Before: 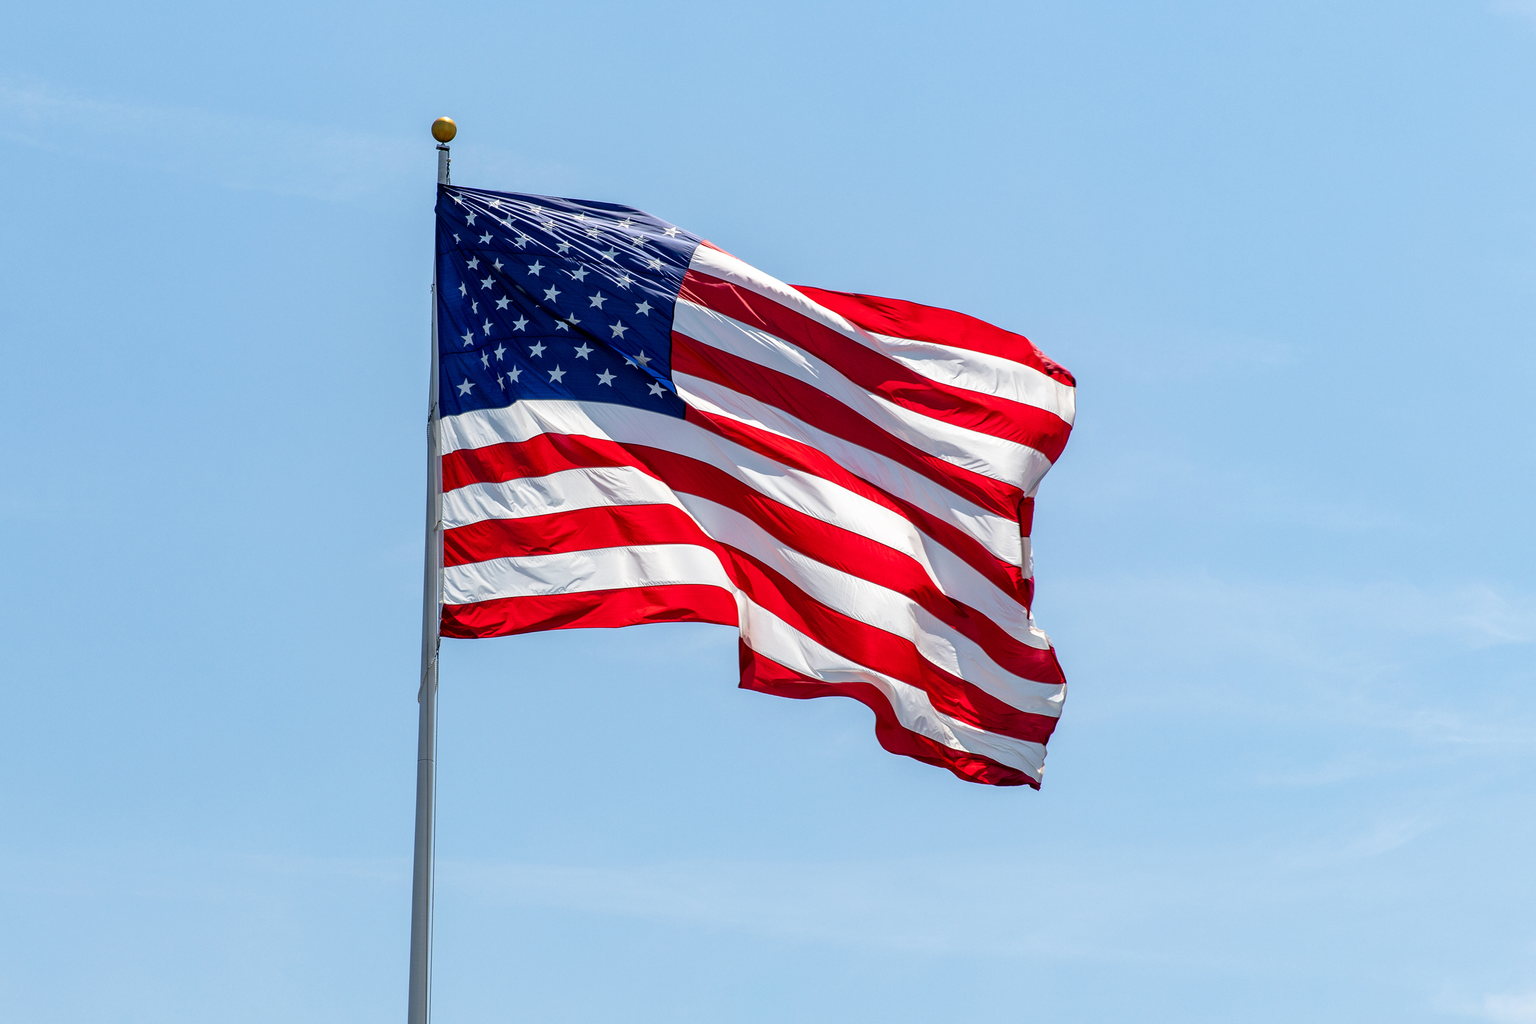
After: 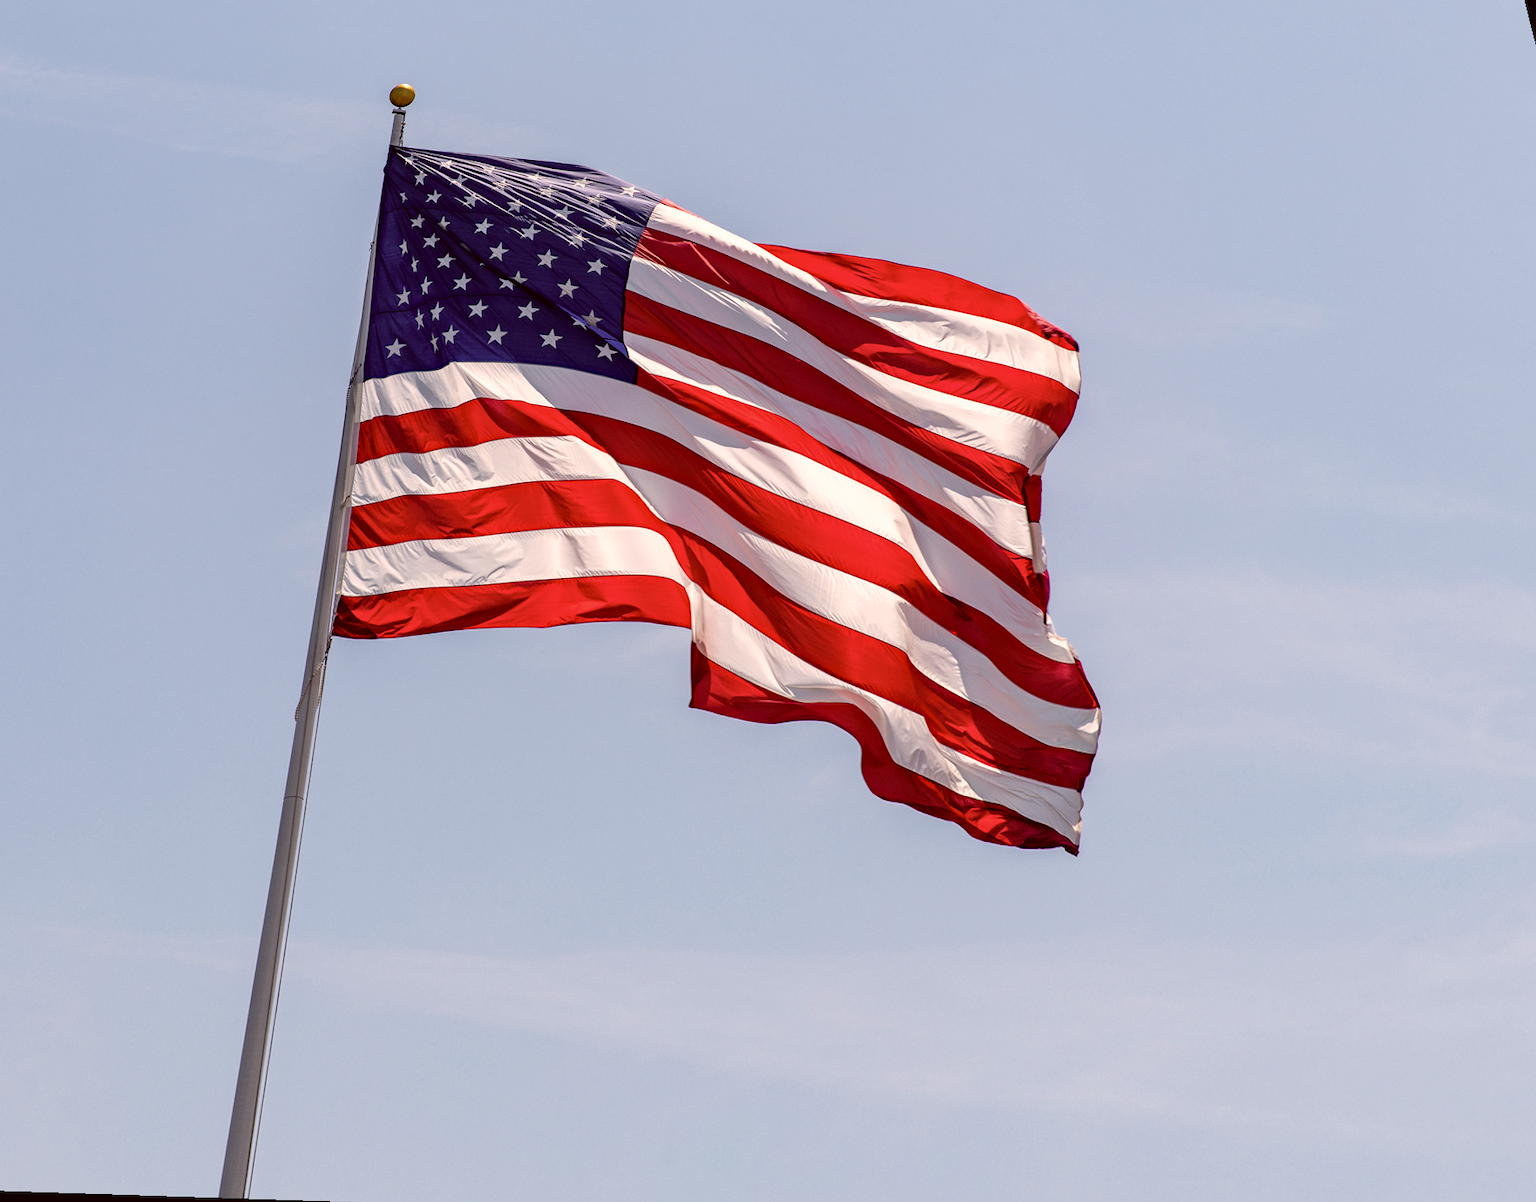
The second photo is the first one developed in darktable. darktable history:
rotate and perspective: rotation 0.72°, lens shift (vertical) -0.352, lens shift (horizontal) -0.051, crop left 0.152, crop right 0.859, crop top 0.019, crop bottom 0.964
haze removal: compatibility mode true, adaptive false
color correction: highlights a* 10.21, highlights b* 9.79, shadows a* 8.61, shadows b* 7.88, saturation 0.8
white balance: red 1, blue 1
